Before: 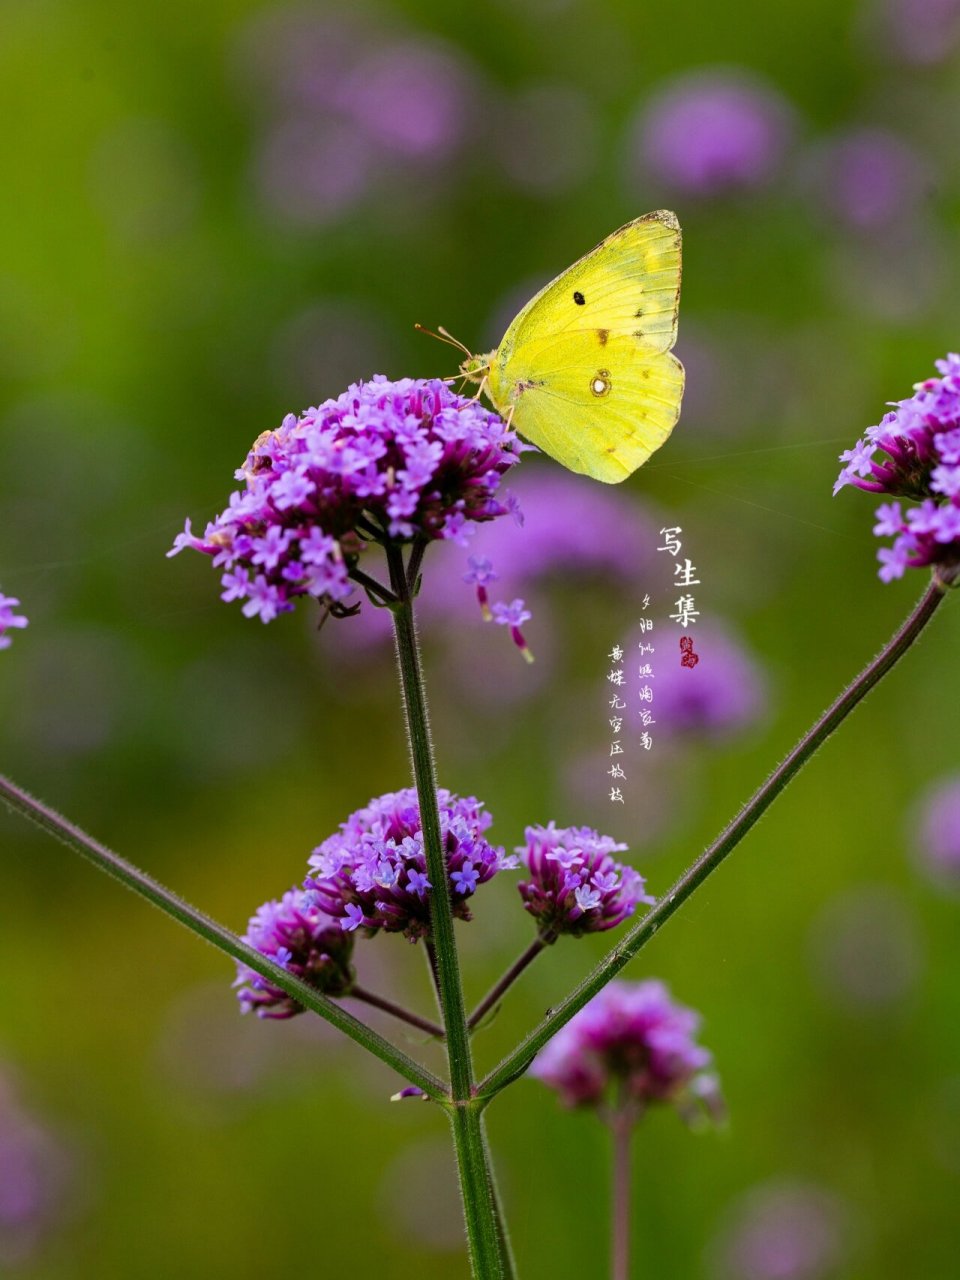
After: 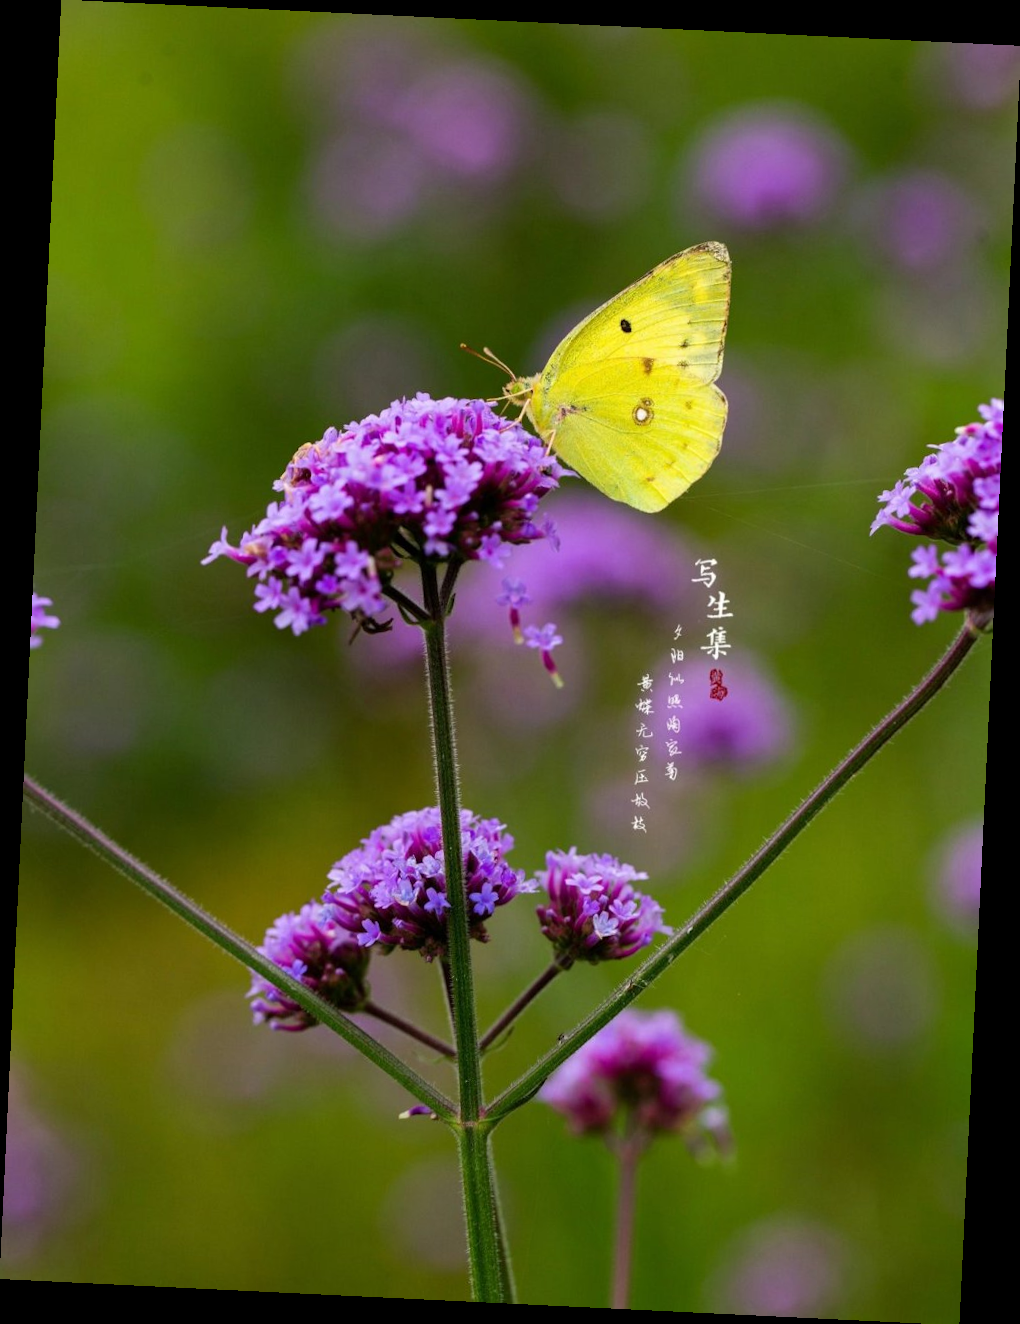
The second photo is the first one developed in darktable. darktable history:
crop and rotate: angle -2.77°
